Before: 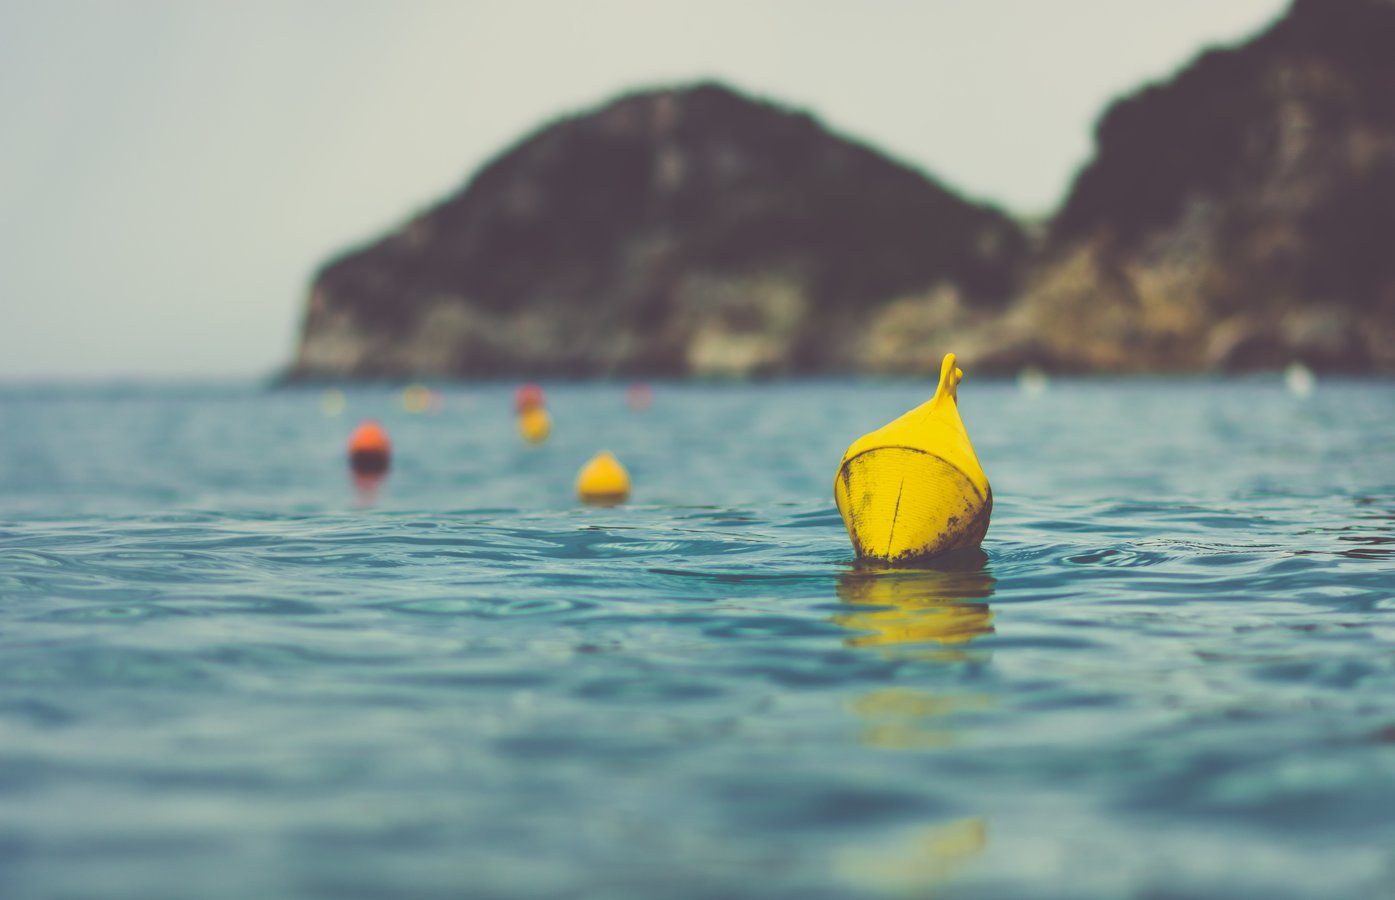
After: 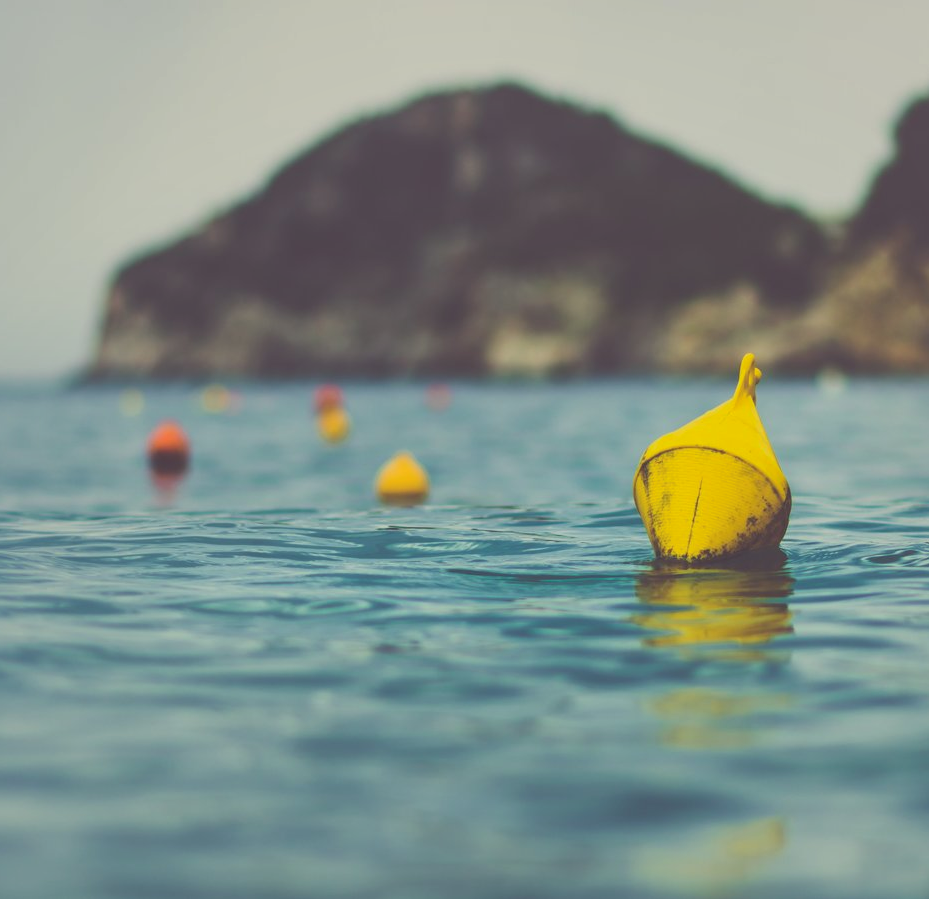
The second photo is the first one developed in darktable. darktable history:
shadows and highlights: on, module defaults
crop and rotate: left 14.436%, right 18.898%
contrast brightness saturation: saturation -0.05
